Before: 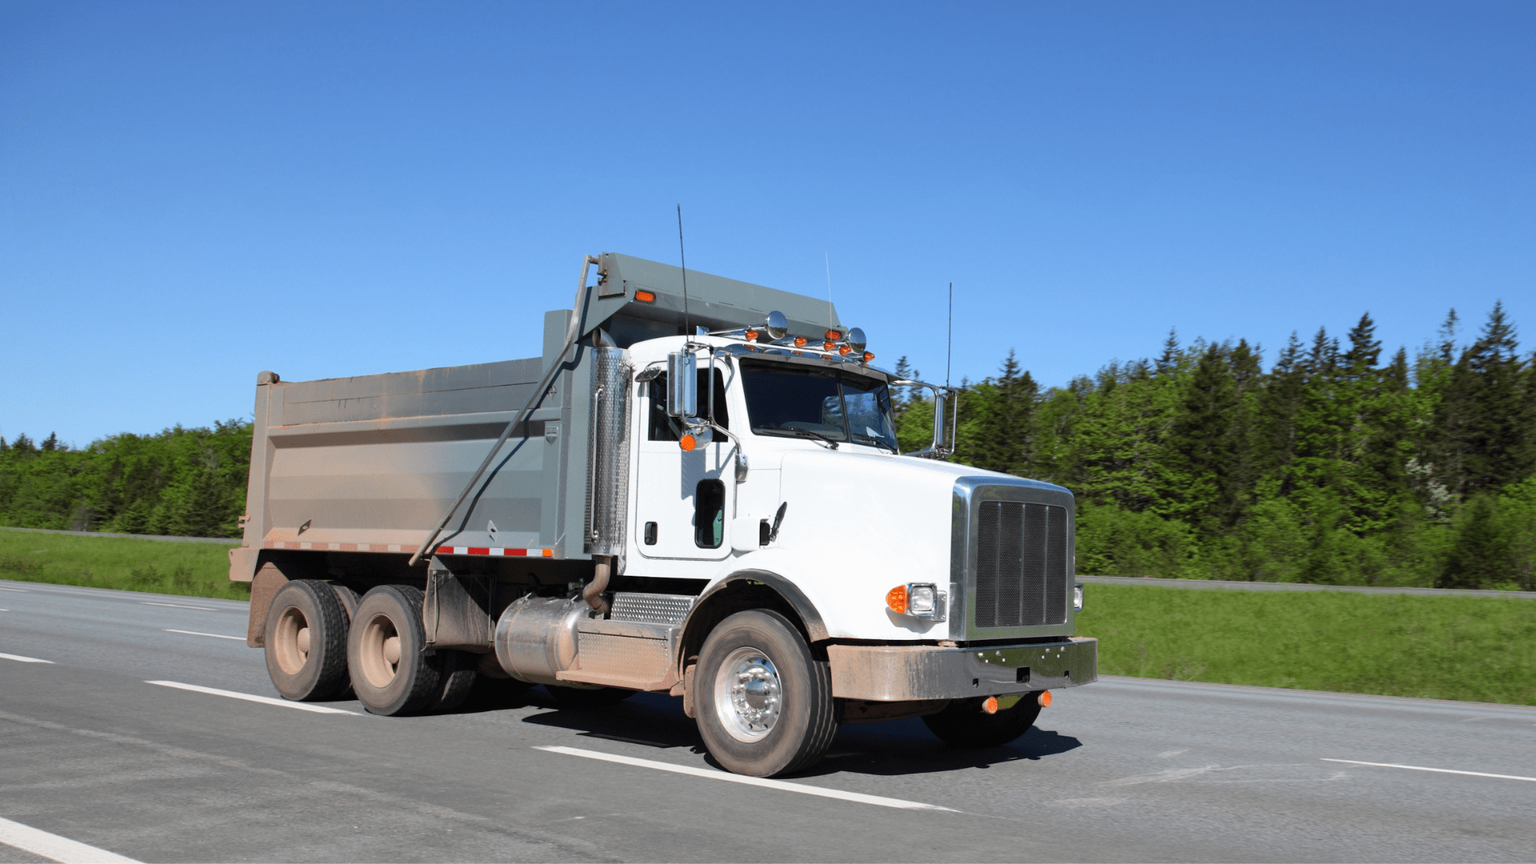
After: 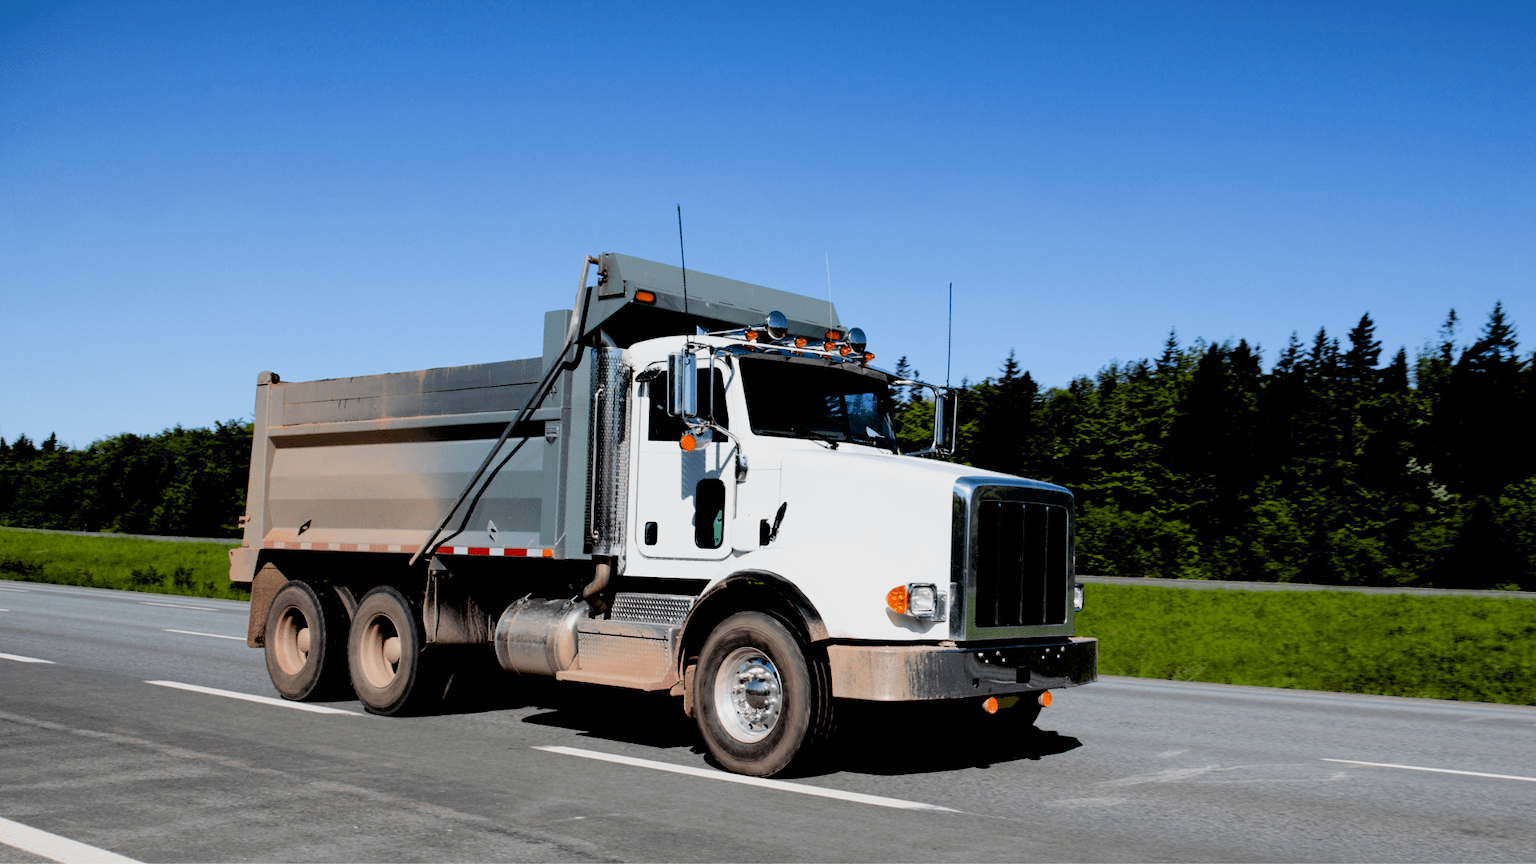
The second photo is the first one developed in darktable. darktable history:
filmic rgb: black relative exposure -5 EV, white relative exposure 3.5 EV, hardness 3.19, contrast 1.3, highlights saturation mix -50%
exposure: black level correction 0.056, compensate highlight preservation false
